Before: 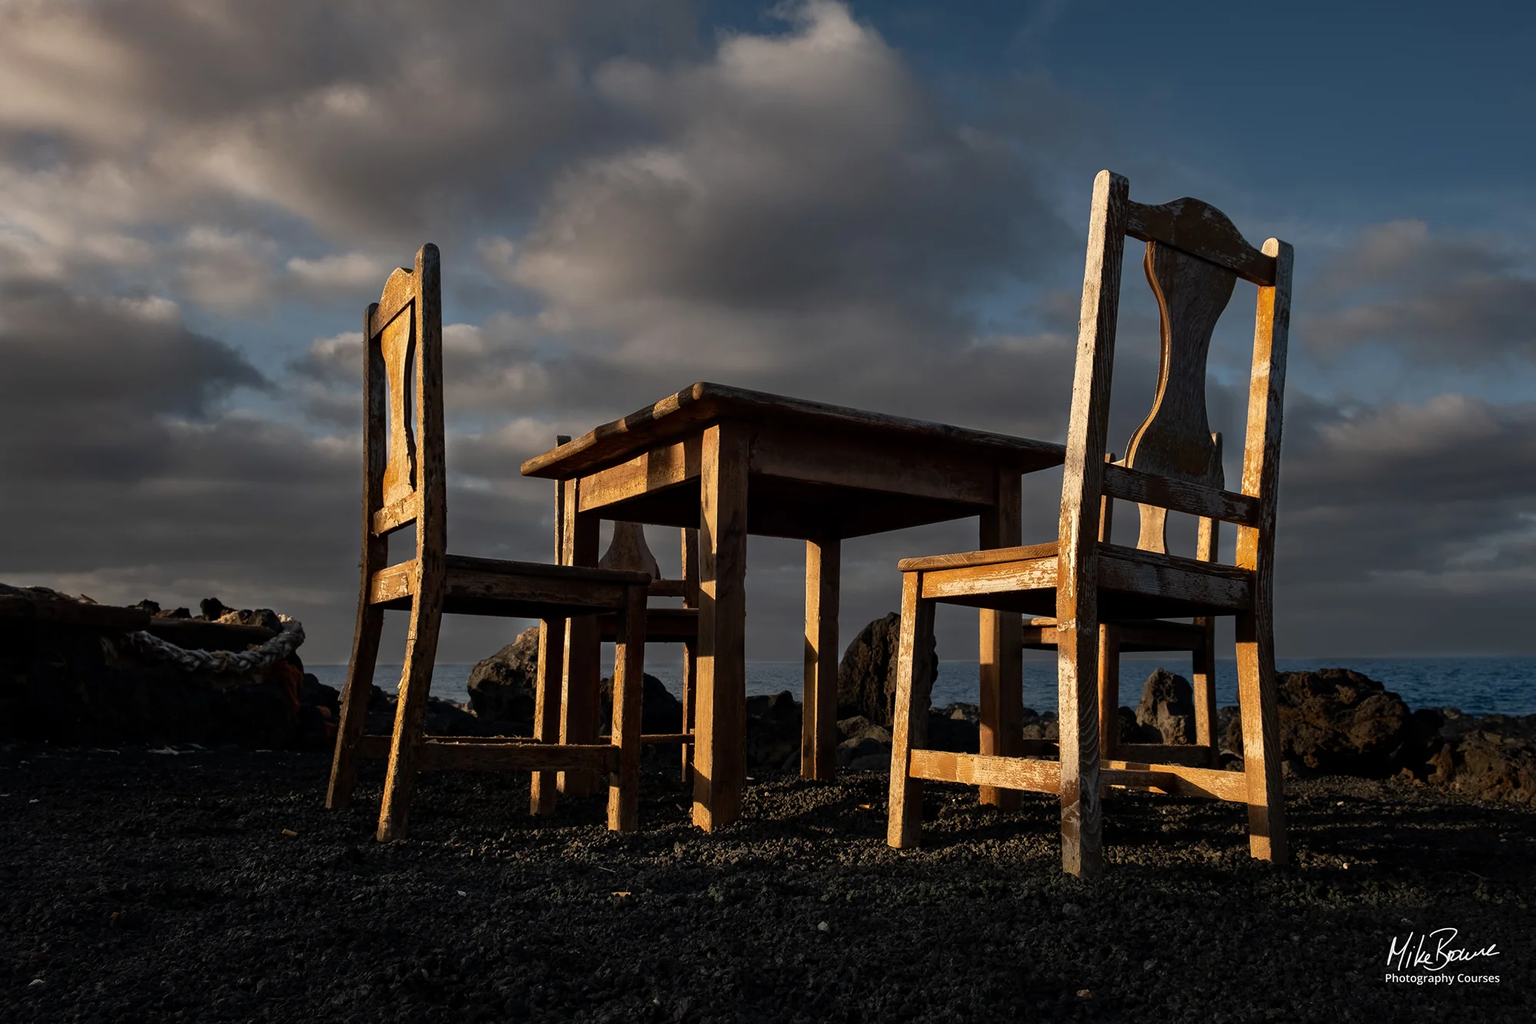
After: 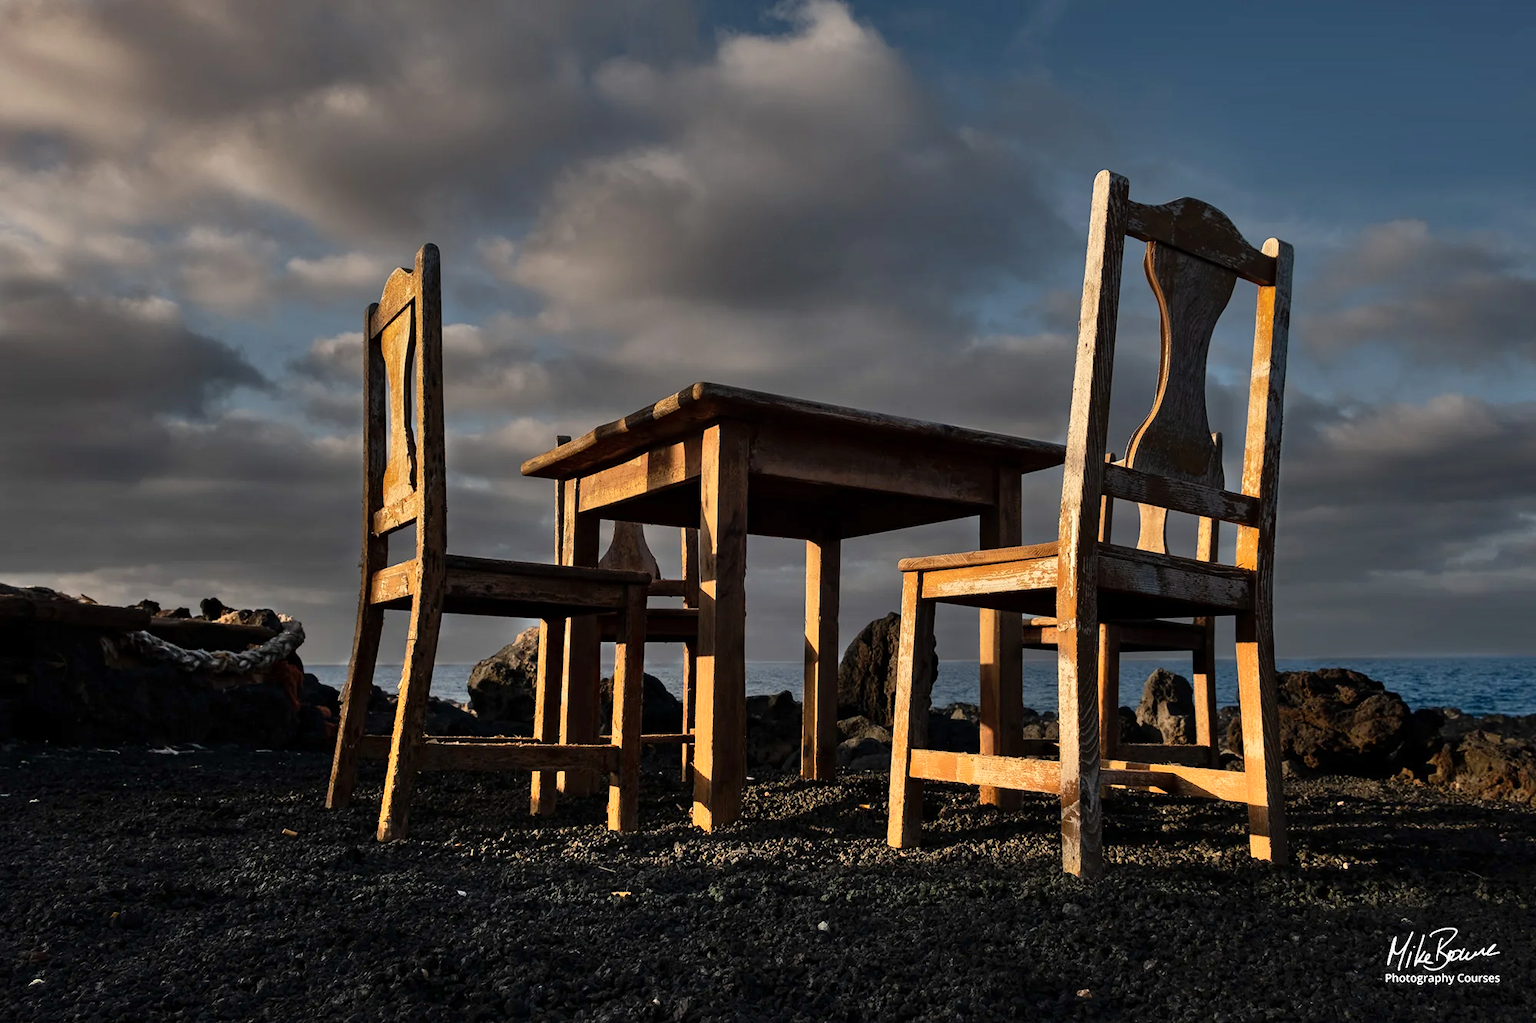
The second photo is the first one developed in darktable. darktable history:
shadows and highlights: white point adjustment 0.04, soften with gaussian
